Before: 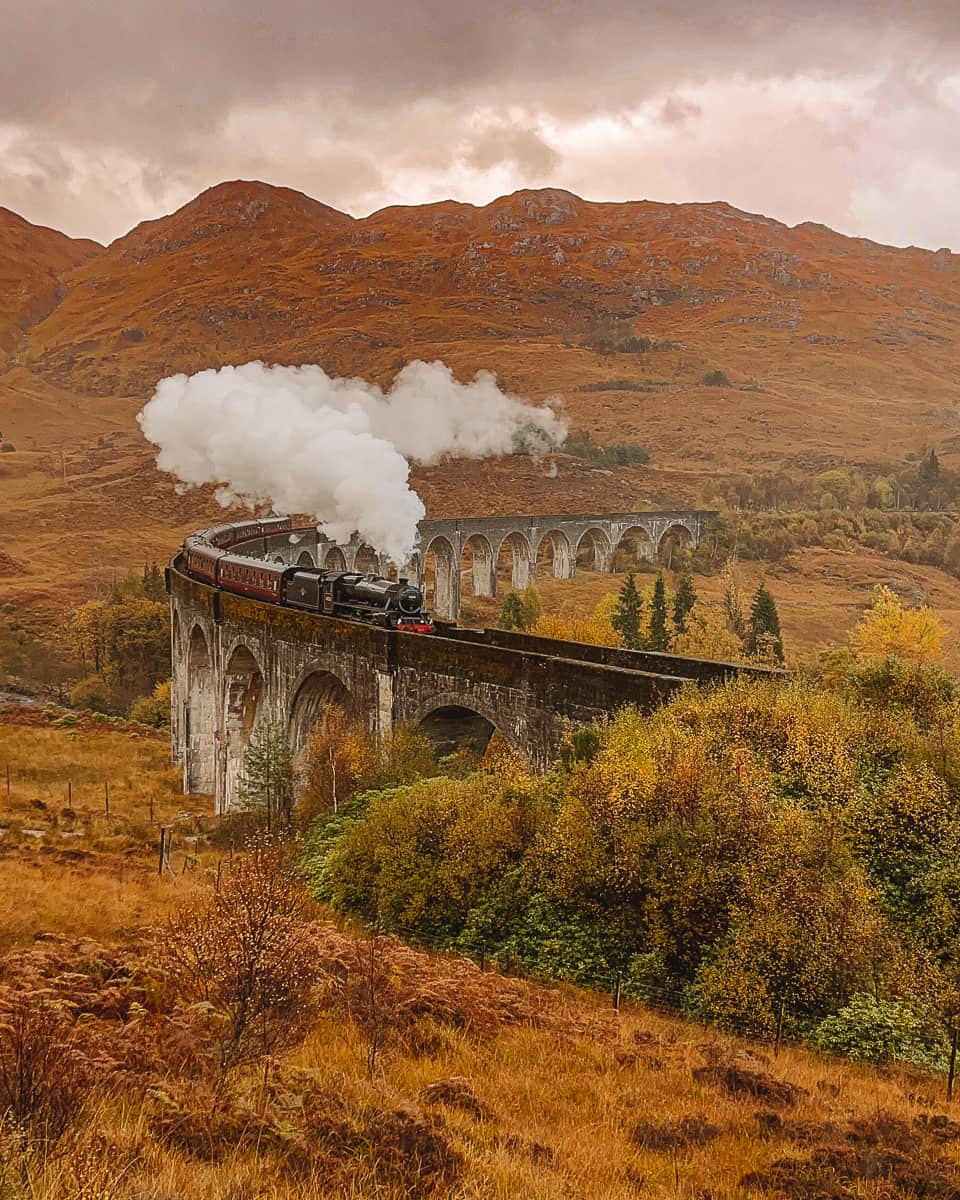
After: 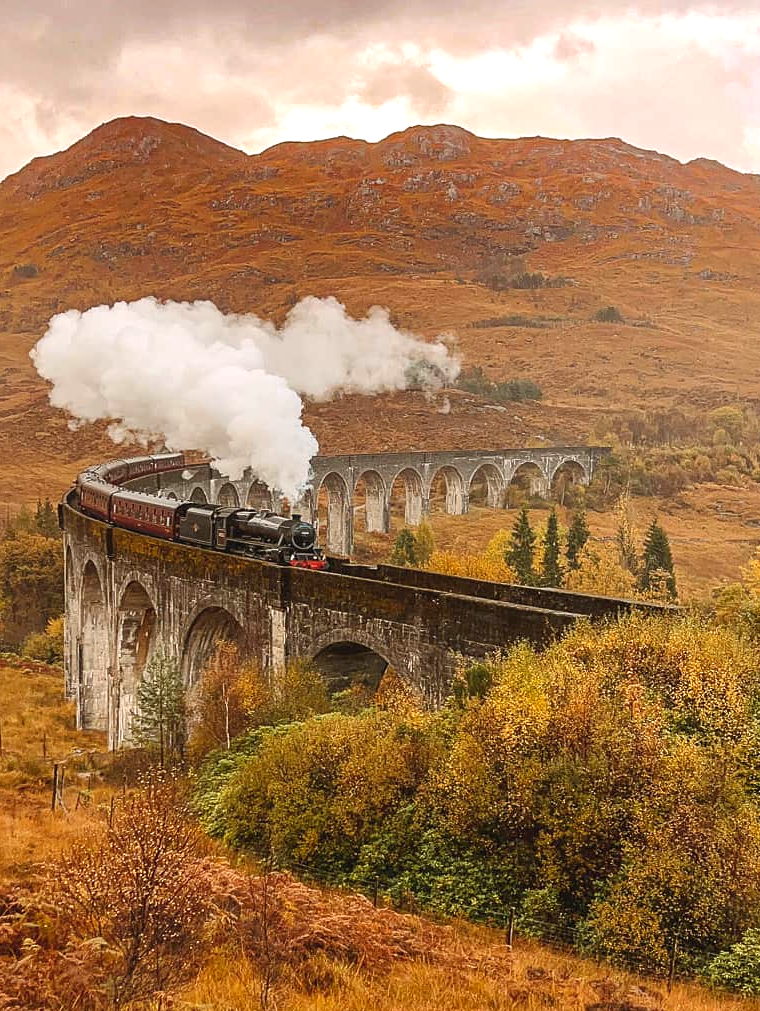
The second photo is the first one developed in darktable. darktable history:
crop: left 11.225%, top 5.381%, right 9.565%, bottom 10.314%
exposure: black level correction 0.001, exposure 0.5 EV, compensate exposure bias true, compensate highlight preservation false
